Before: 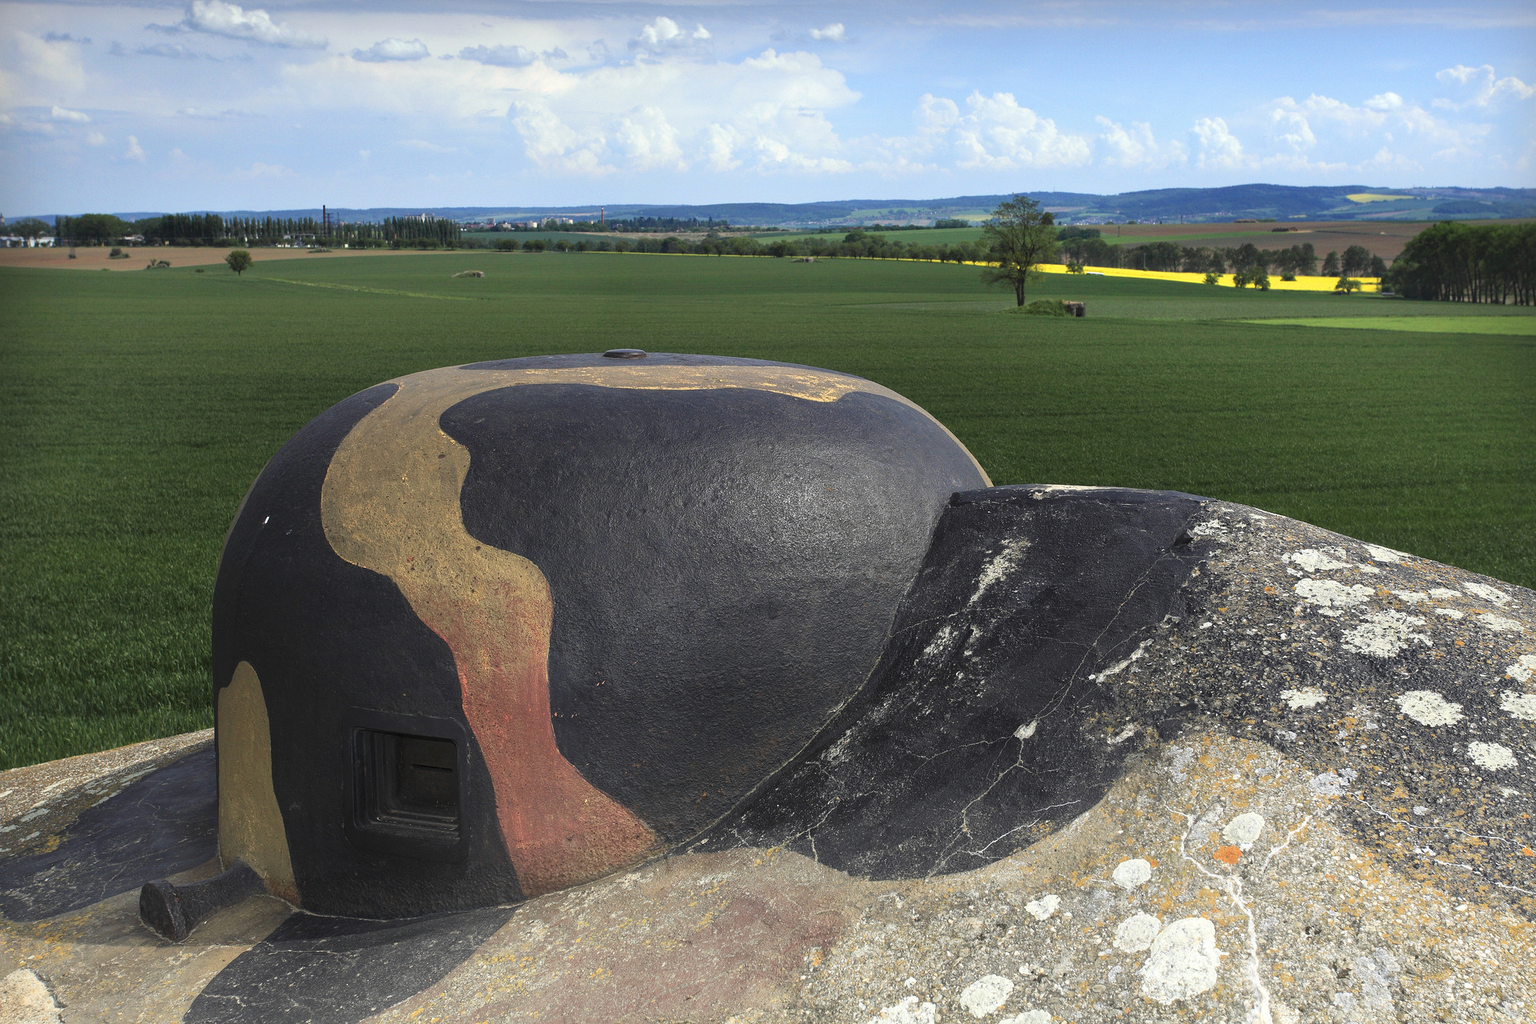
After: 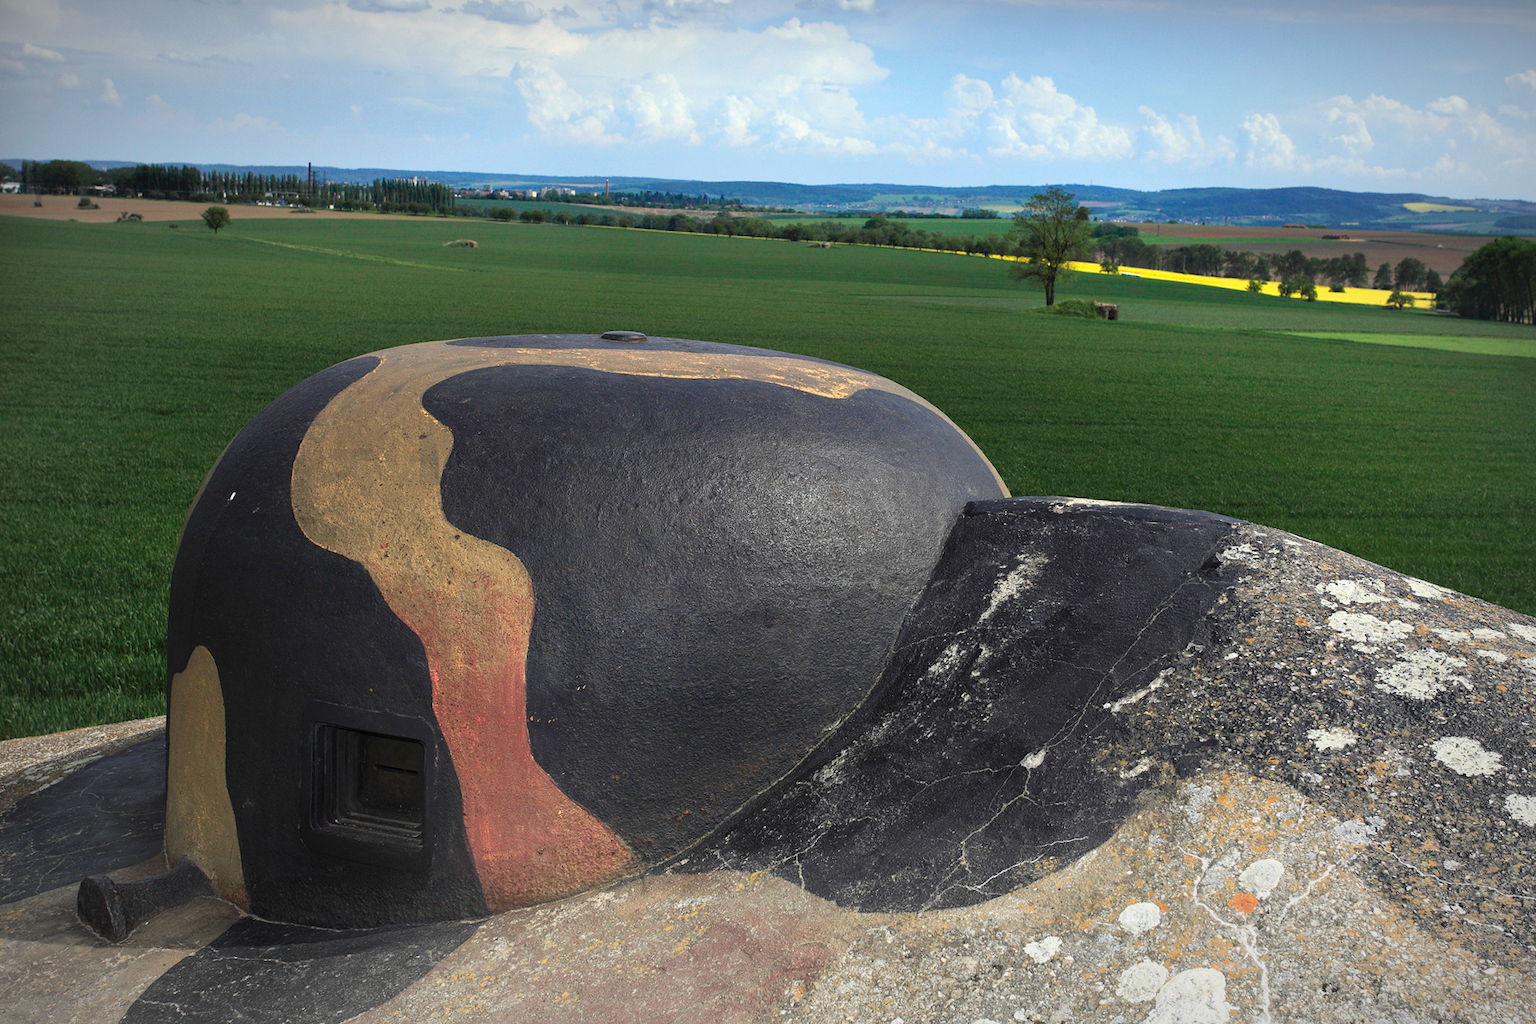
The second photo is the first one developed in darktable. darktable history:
vignetting: fall-off start 80.63%, fall-off radius 62.43%, automatic ratio true, width/height ratio 1.418
crop and rotate: angle -2.71°
